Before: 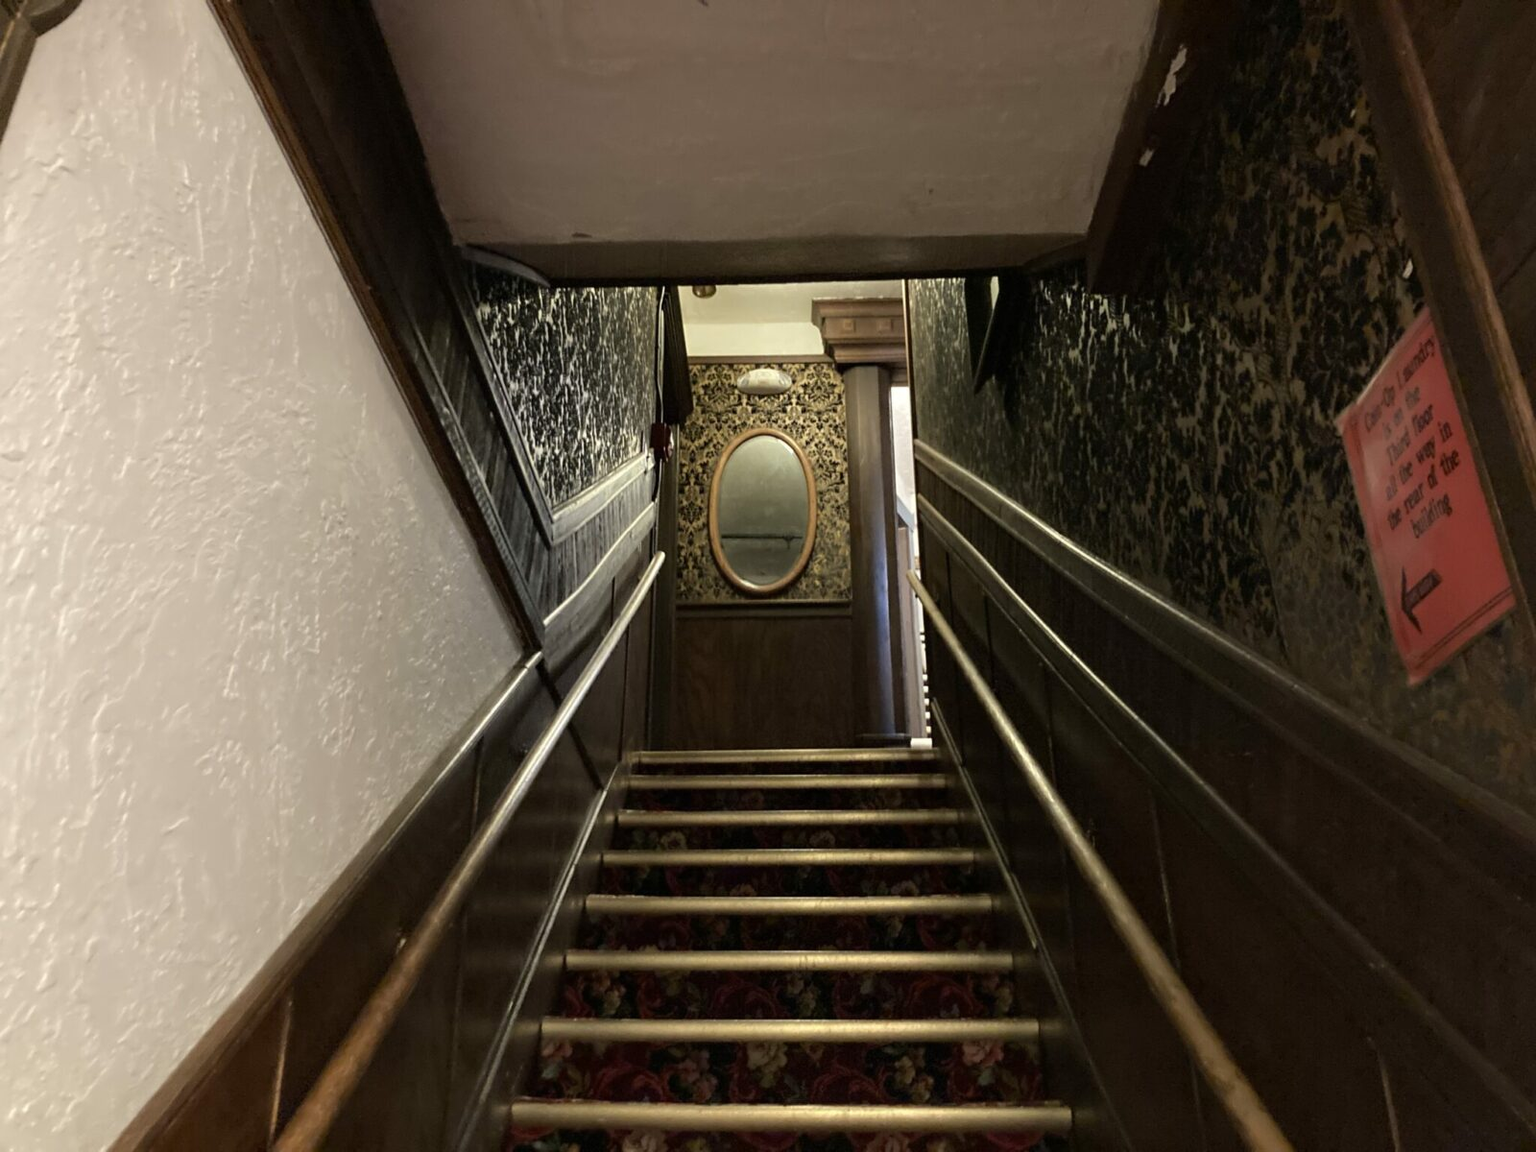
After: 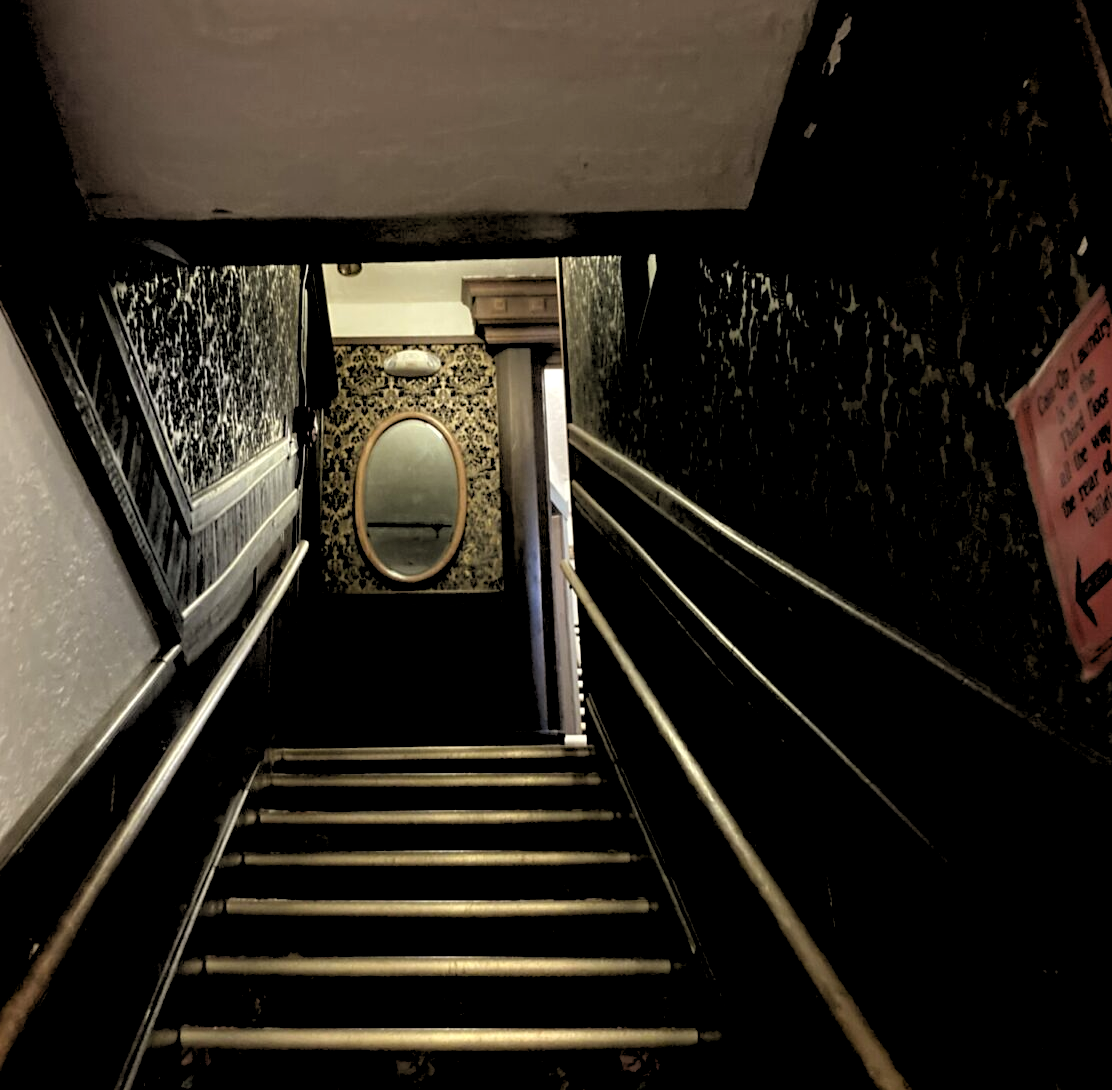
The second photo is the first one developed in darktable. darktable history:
crop and rotate: left 24.034%, top 2.838%, right 6.406%, bottom 6.299%
rgb levels: levels [[0.029, 0.461, 0.922], [0, 0.5, 1], [0, 0.5, 1]]
